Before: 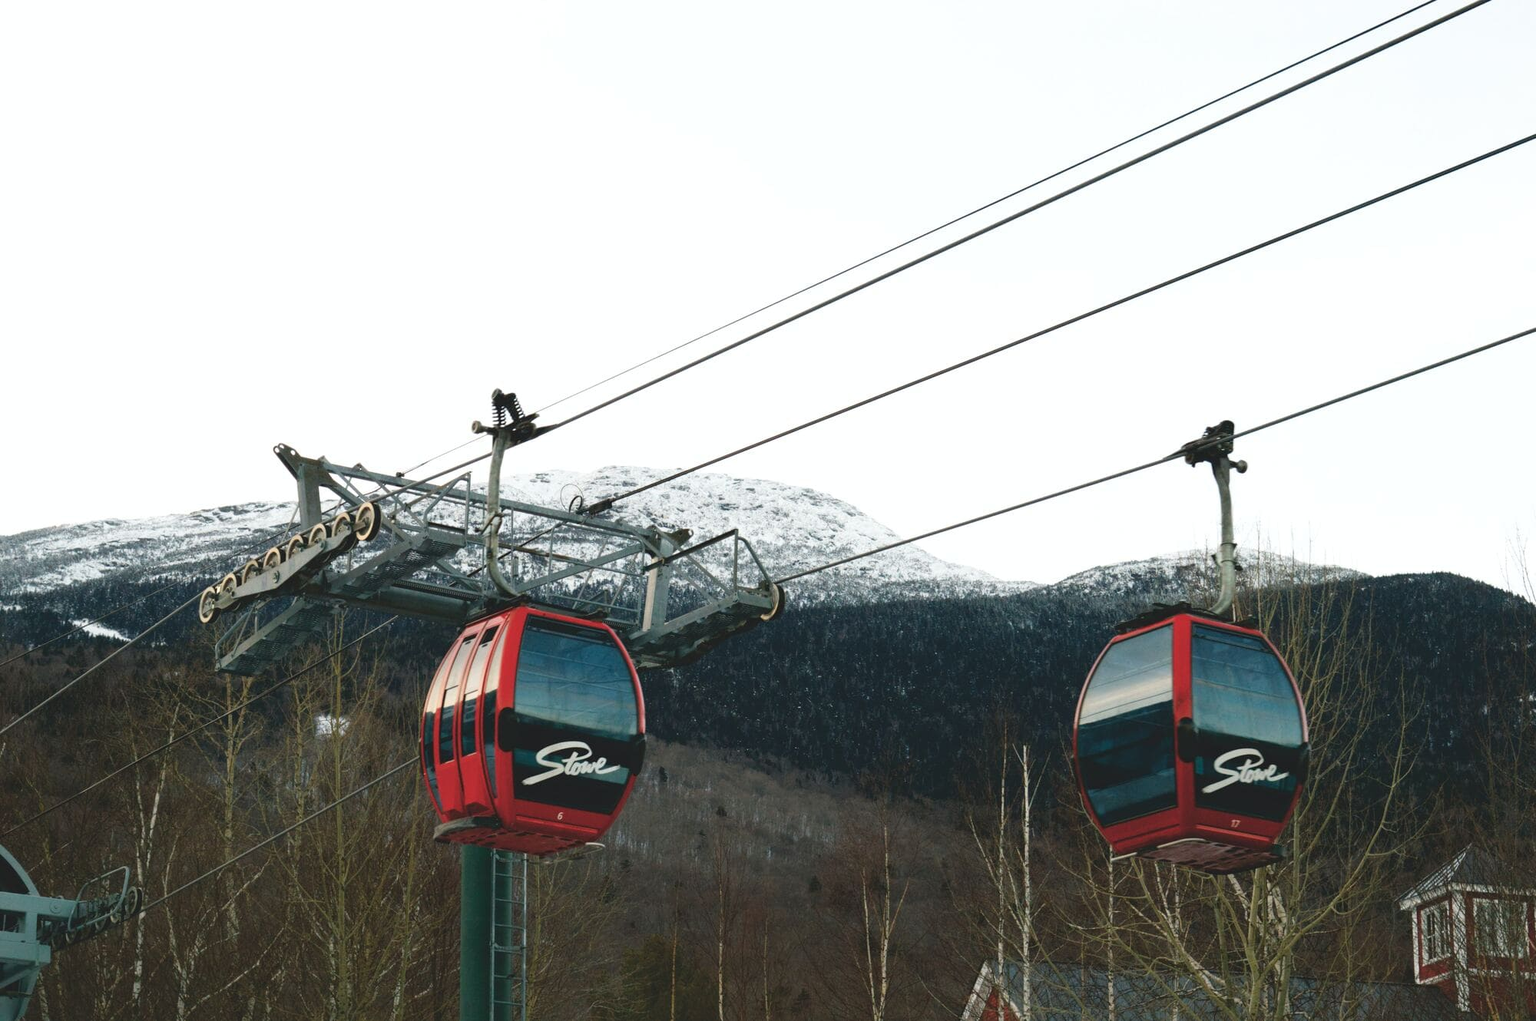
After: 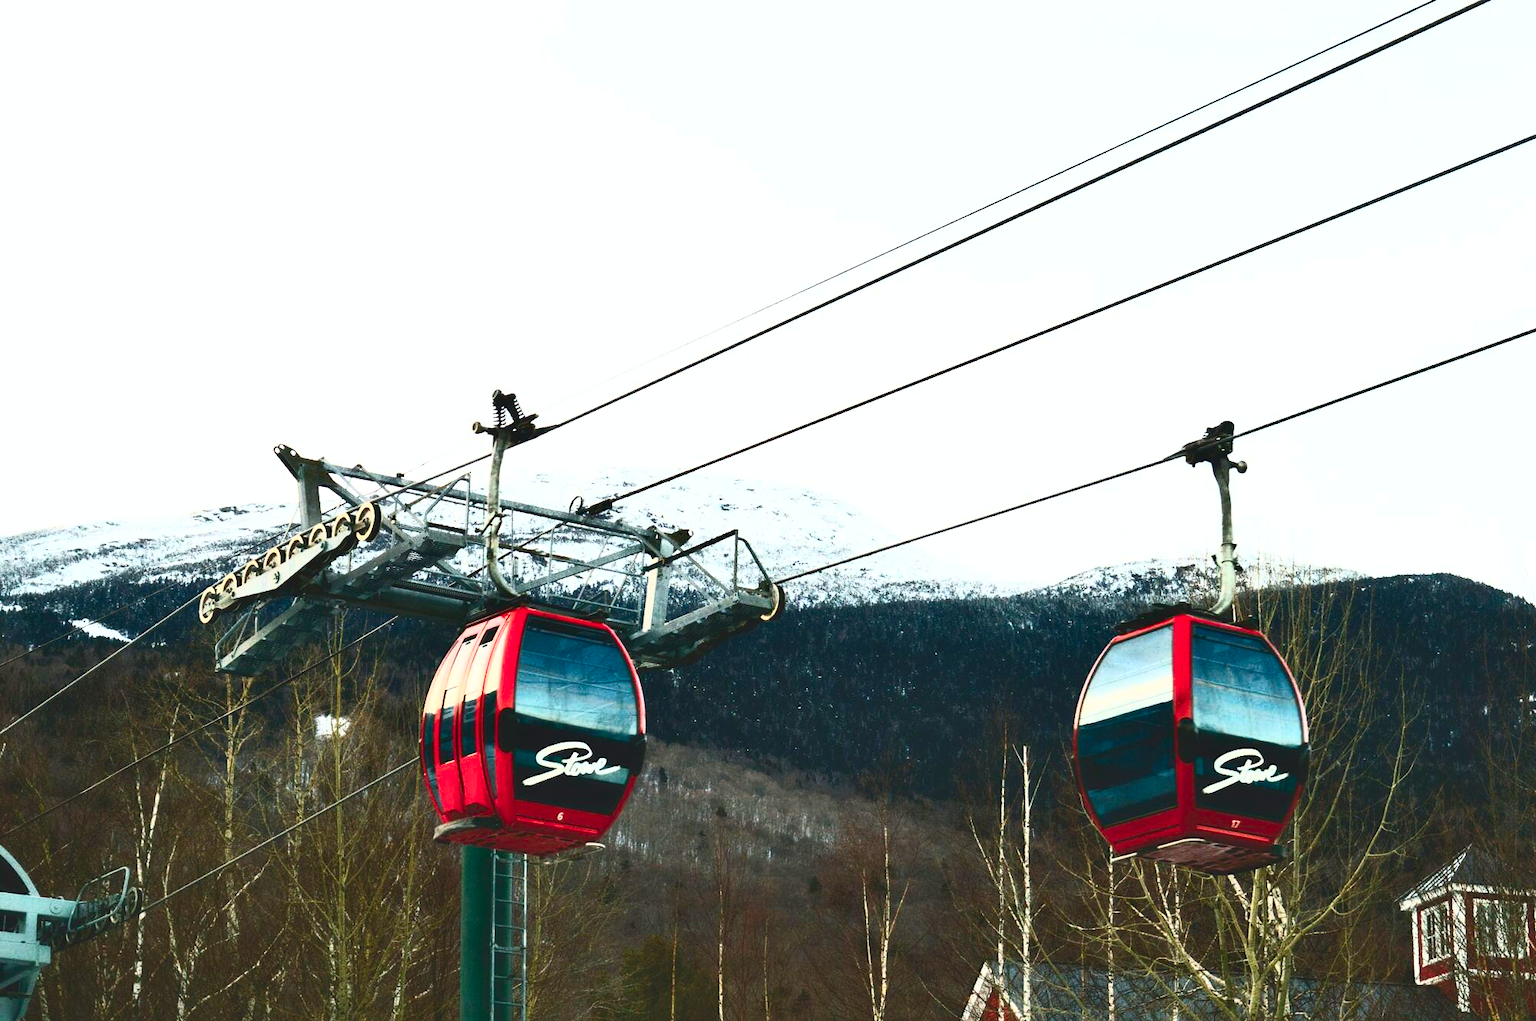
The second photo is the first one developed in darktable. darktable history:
base curve: preserve colors none
shadows and highlights: shadows 37.27, highlights -28.18, soften with gaussian
contrast brightness saturation: contrast 0.83, brightness 0.59, saturation 0.59
contrast equalizer: y [[0.514, 0.573, 0.581, 0.508, 0.5, 0.5], [0.5 ×6], [0.5 ×6], [0 ×6], [0 ×6]], mix 0.79
